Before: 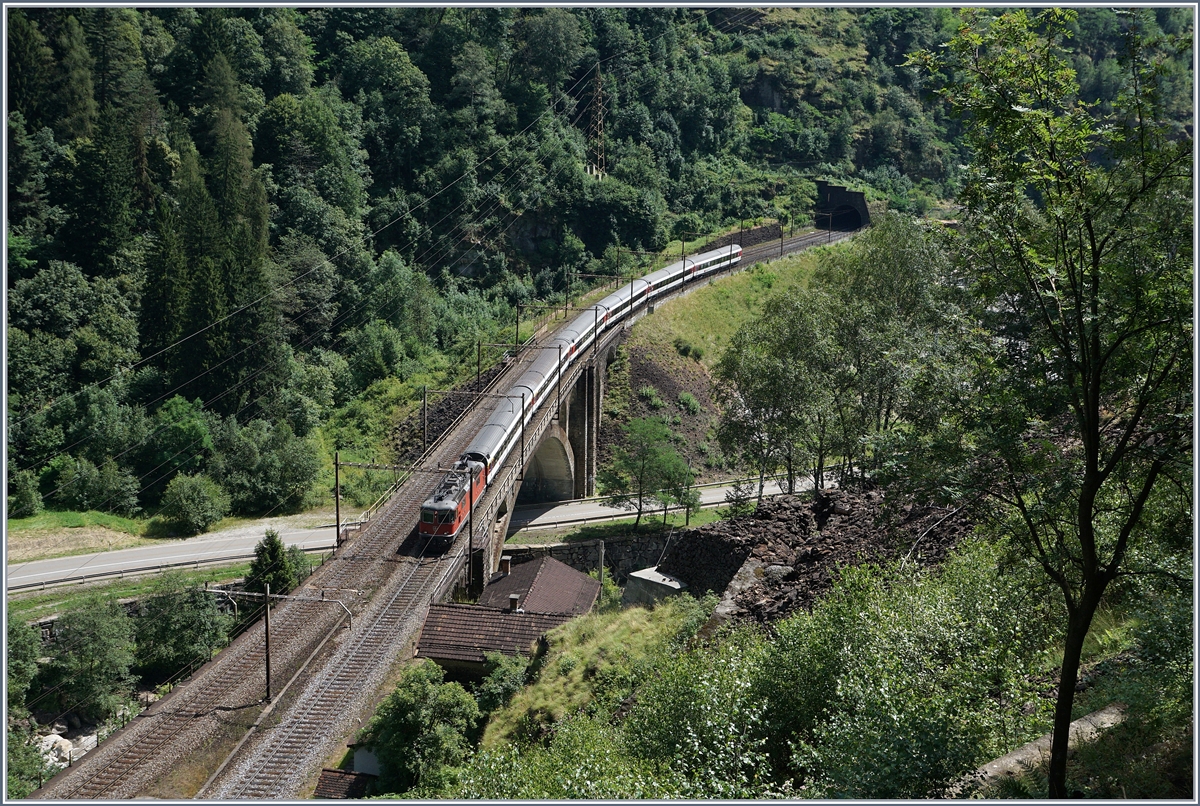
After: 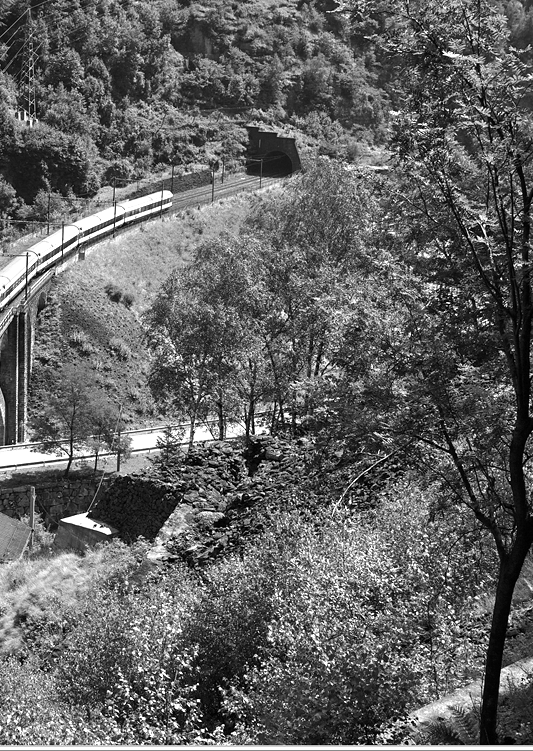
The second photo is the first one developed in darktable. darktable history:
crop: left 47.458%, top 6.716%, right 8.054%
color calibration: output gray [0.31, 0.36, 0.33, 0], illuminant as shot in camera, x 0.358, y 0.373, temperature 4628.91 K
exposure: black level correction 0.001, exposure 0.961 EV, compensate highlight preservation false
